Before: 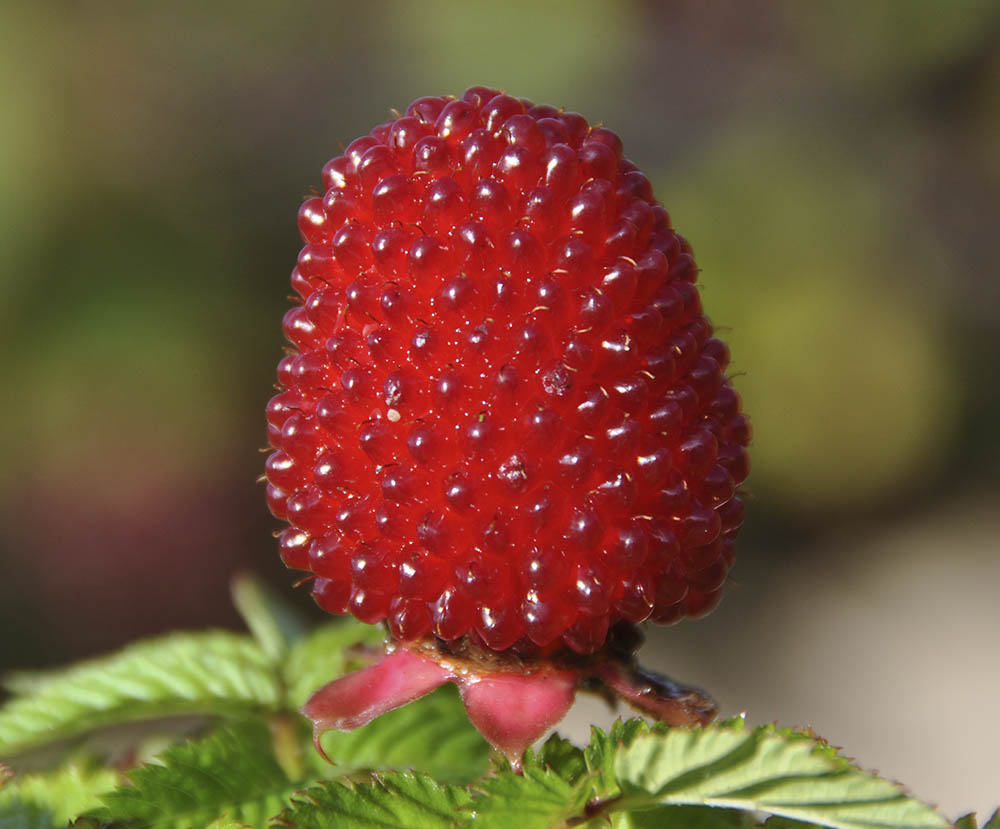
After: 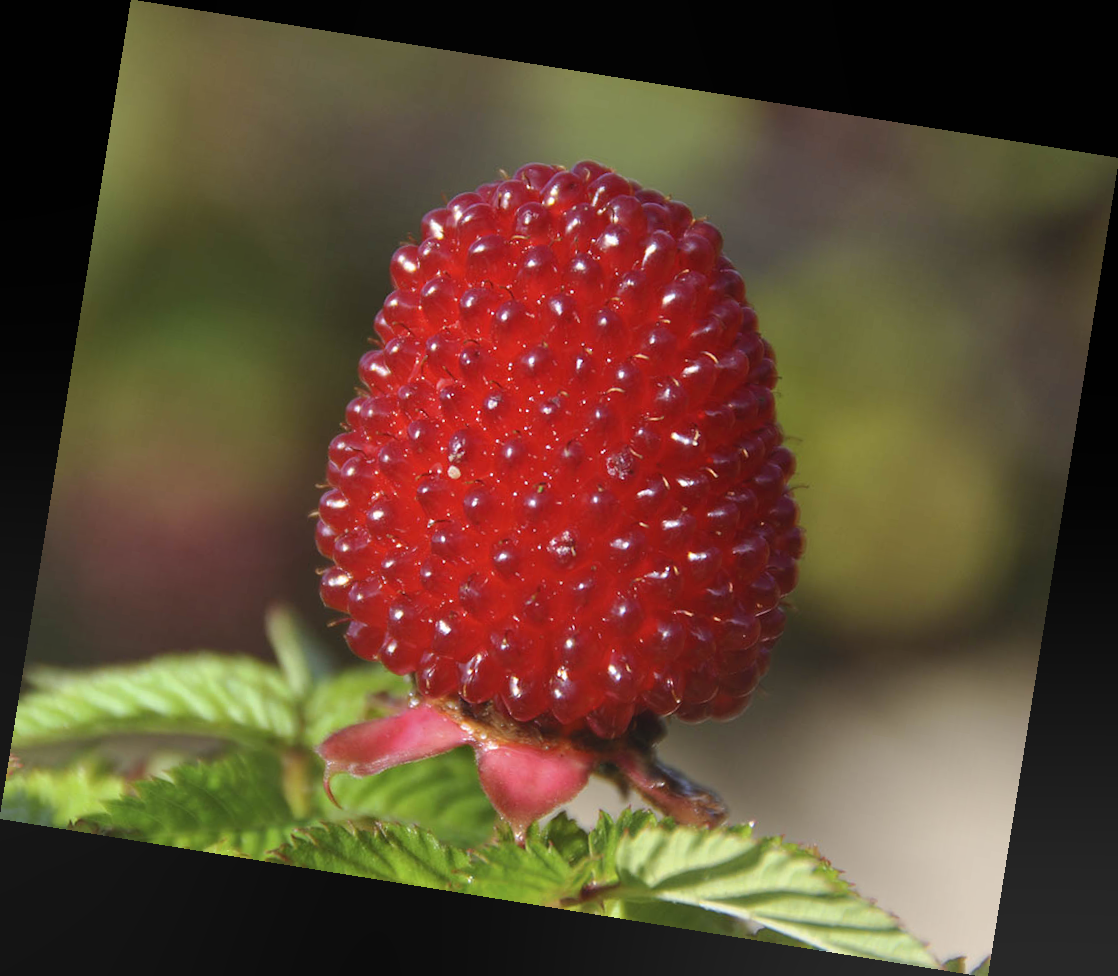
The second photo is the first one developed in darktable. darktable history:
rotate and perspective: rotation 9.12°, automatic cropping off
exposure: black level correction 0, compensate exposure bias true, compensate highlight preservation false
bloom: size 40%
